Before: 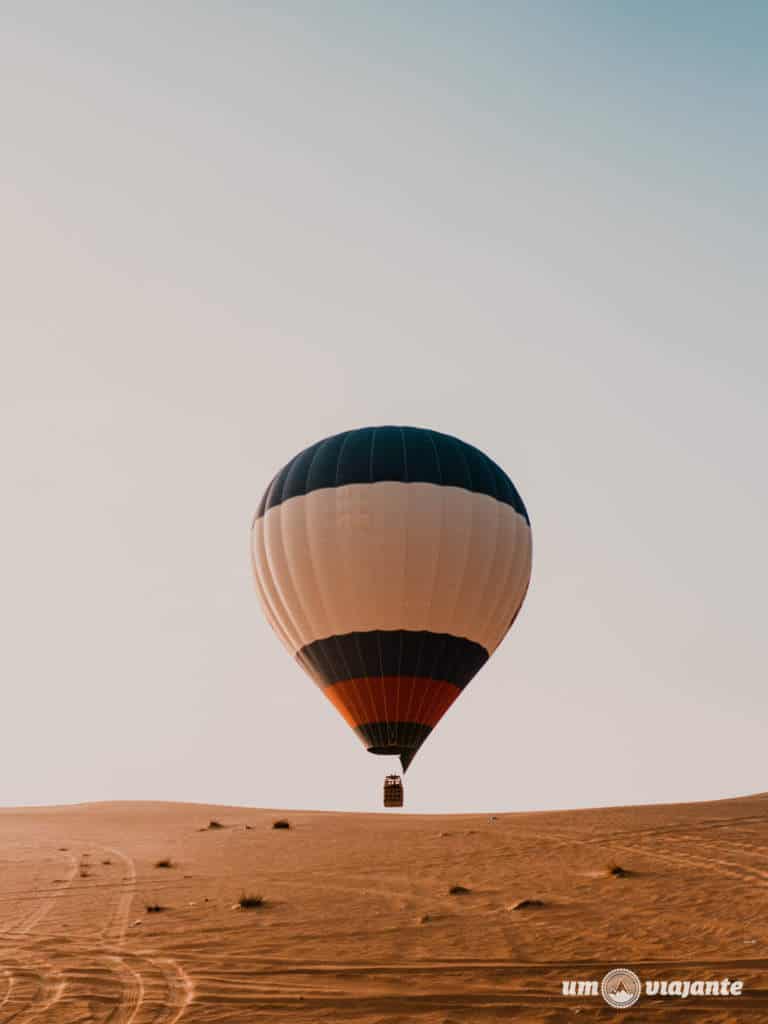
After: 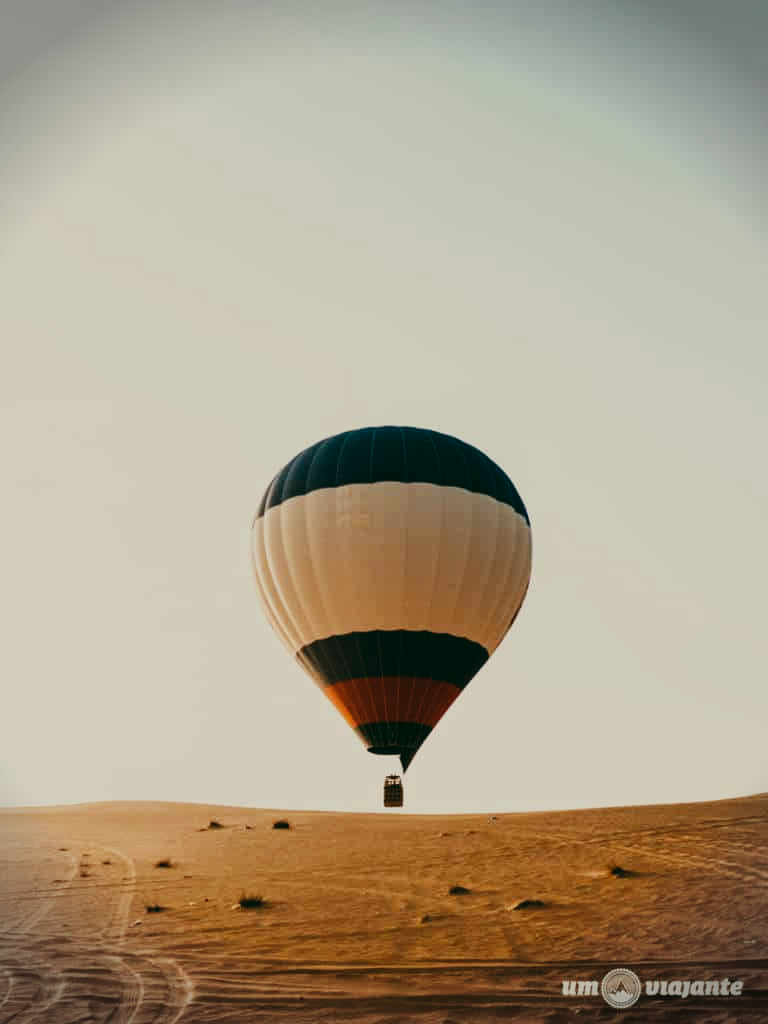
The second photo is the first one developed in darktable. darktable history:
vignetting: fall-off start 88.03%, fall-off radius 24.9%
sigmoid: contrast 1.7, skew -0.2, preserve hue 0%, red attenuation 0.1, red rotation 0.035, green attenuation 0.1, green rotation -0.017, blue attenuation 0.15, blue rotation -0.052, base primaries Rec2020
exposure: black level correction -0.015, compensate highlight preservation false
color correction: highlights a* -0.482, highlights b* 9.48, shadows a* -9.48, shadows b* 0.803
